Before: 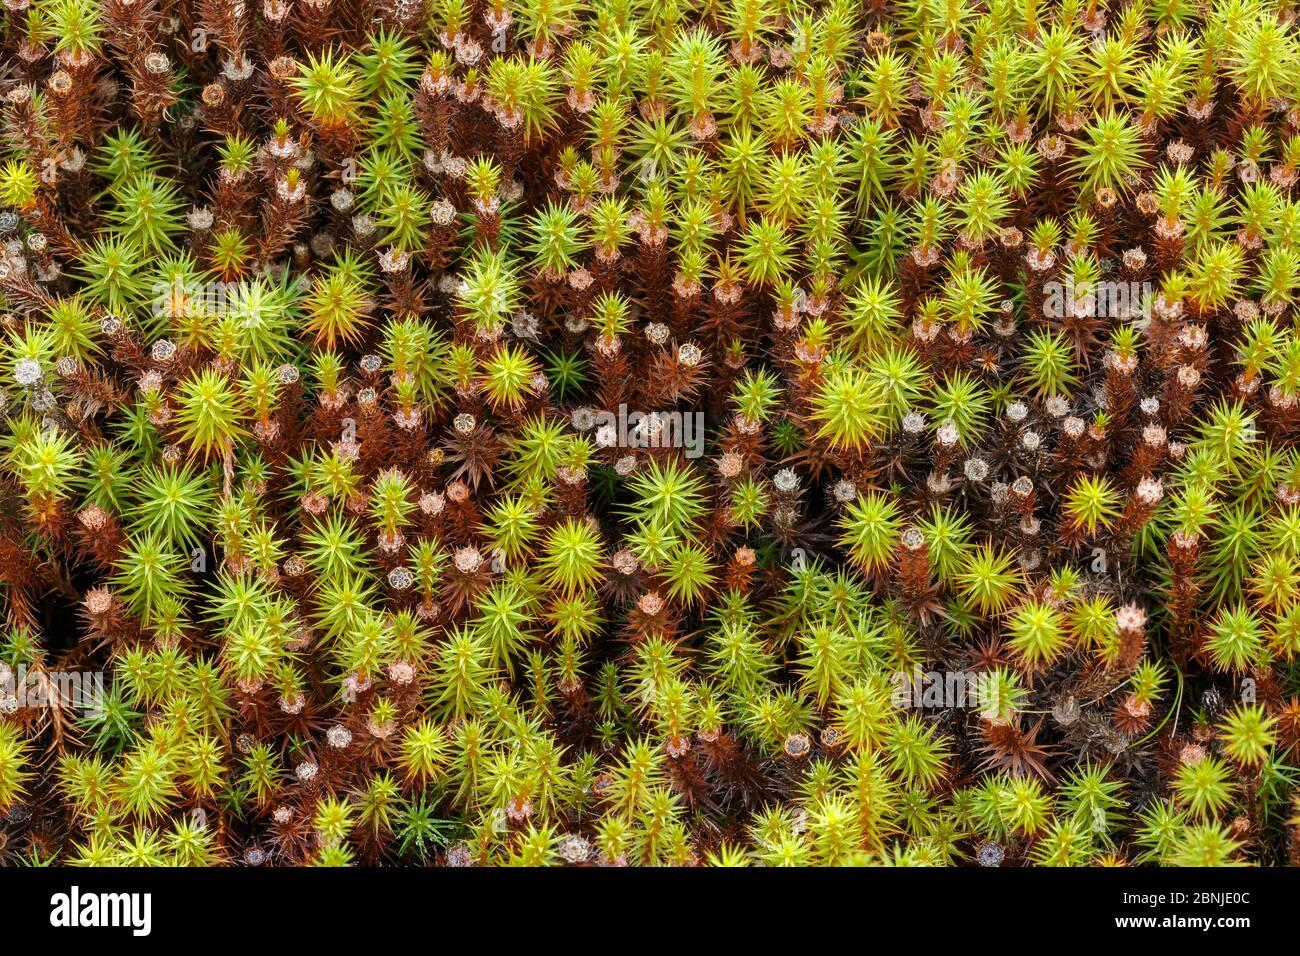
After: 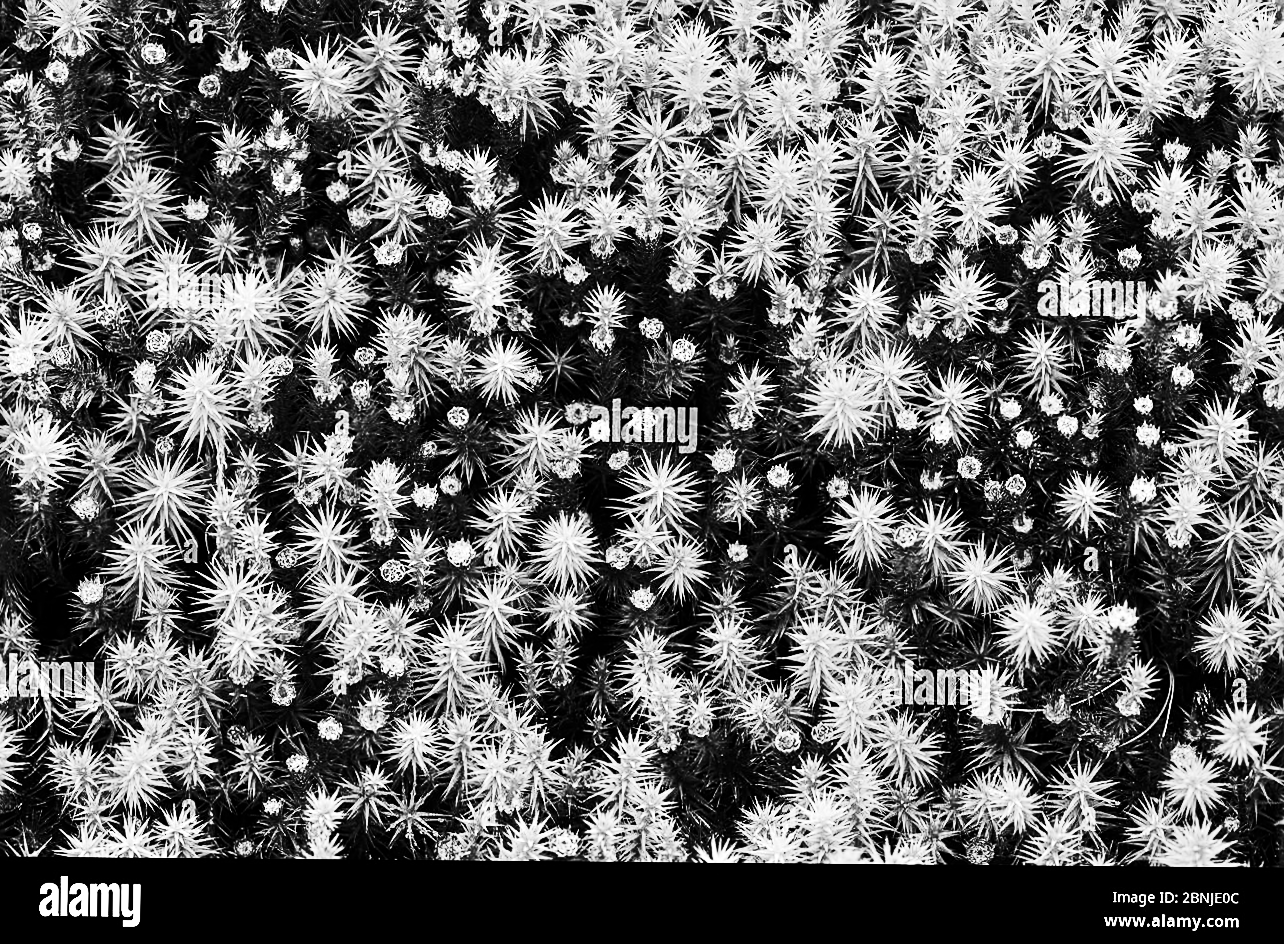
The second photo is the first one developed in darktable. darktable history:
crop and rotate: angle -0.5°
white balance: emerald 1
sharpen: on, module defaults
contrast brightness saturation: contrast 0.5, saturation -0.1
monochrome: a 16.06, b 15.48, size 1
tone equalizer: -8 EV -0.417 EV, -7 EV -0.389 EV, -6 EV -0.333 EV, -5 EV -0.222 EV, -3 EV 0.222 EV, -2 EV 0.333 EV, -1 EV 0.389 EV, +0 EV 0.417 EV, edges refinement/feathering 500, mask exposure compensation -1.57 EV, preserve details no
